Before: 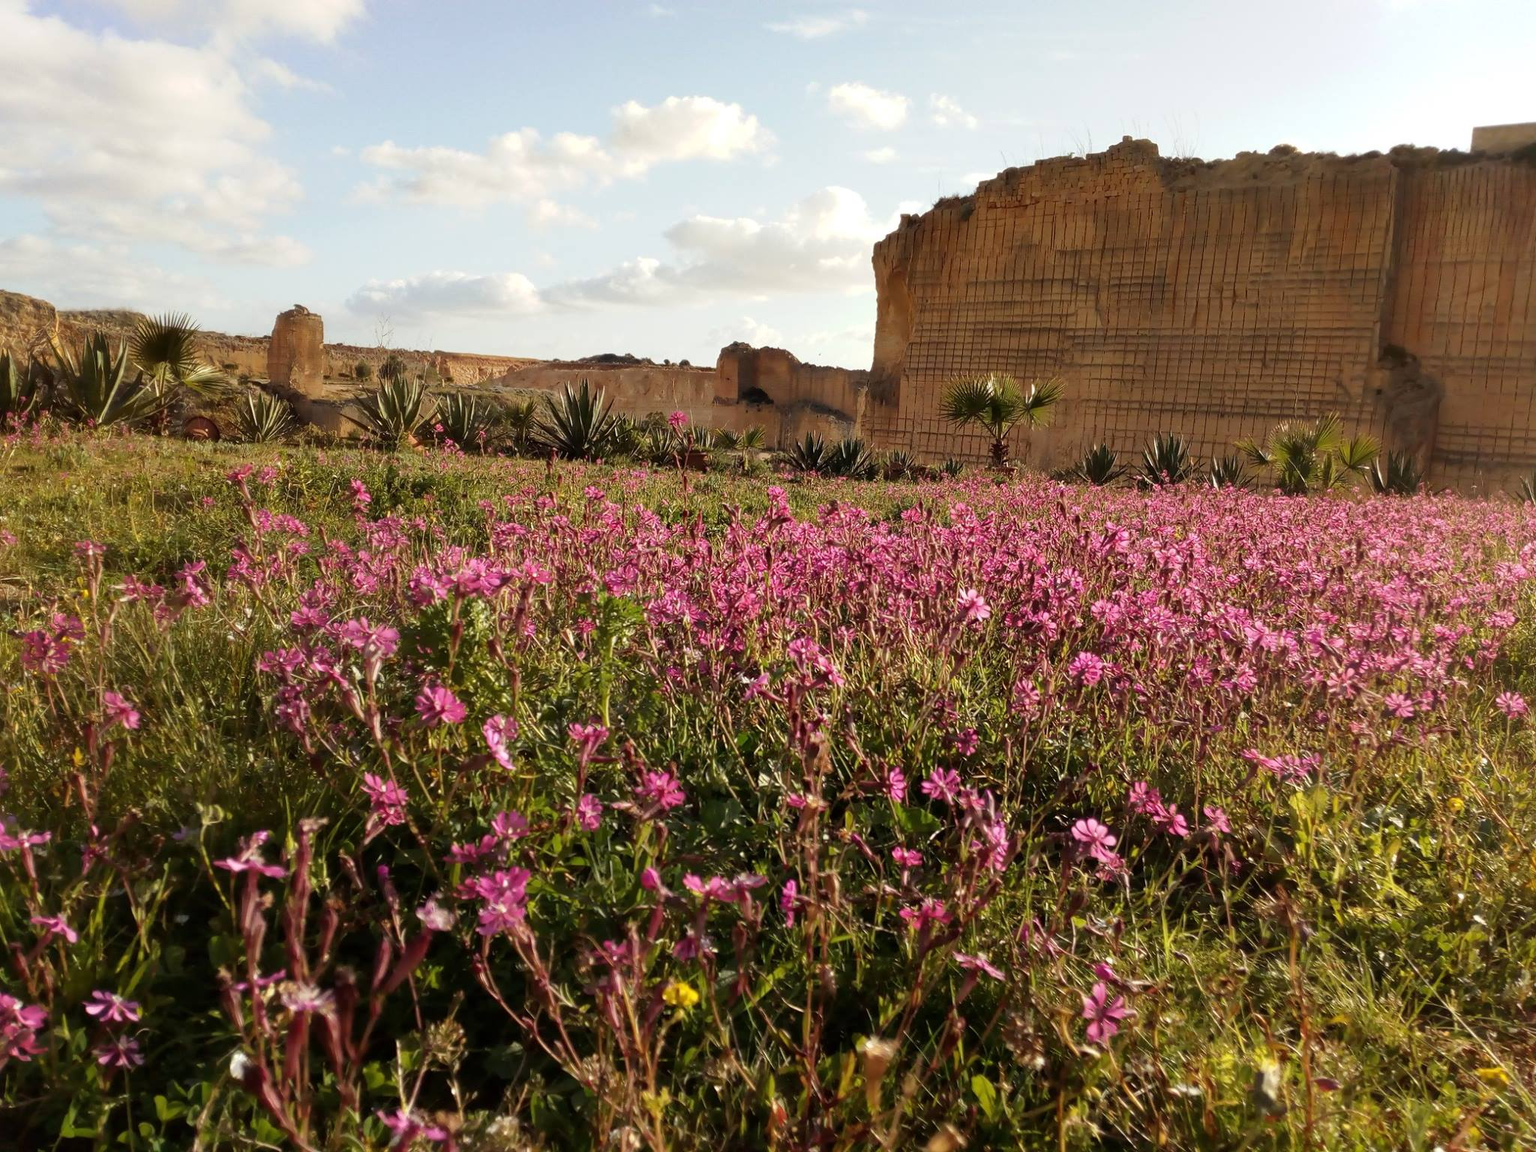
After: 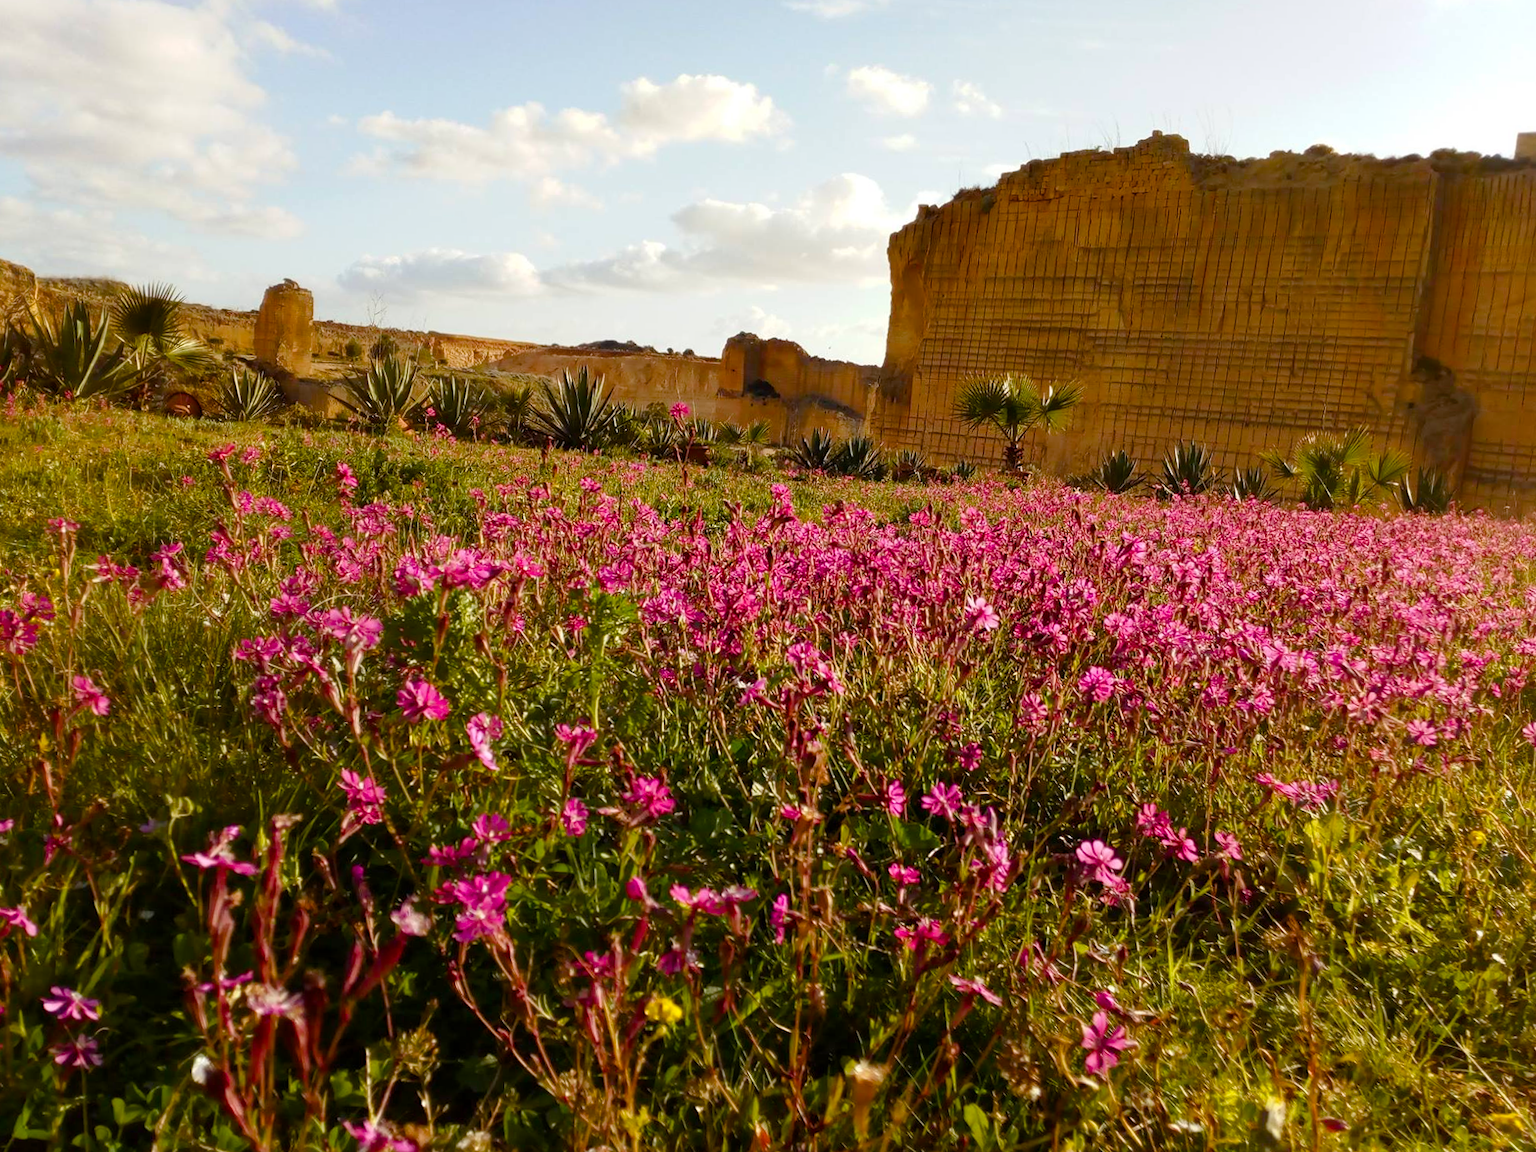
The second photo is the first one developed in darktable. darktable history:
crop and rotate: angle -1.82°
color balance rgb: linear chroma grading › global chroma 14.351%, perceptual saturation grading › global saturation 20%, perceptual saturation grading › highlights -25.391%, perceptual saturation grading › shadows 50.023%
